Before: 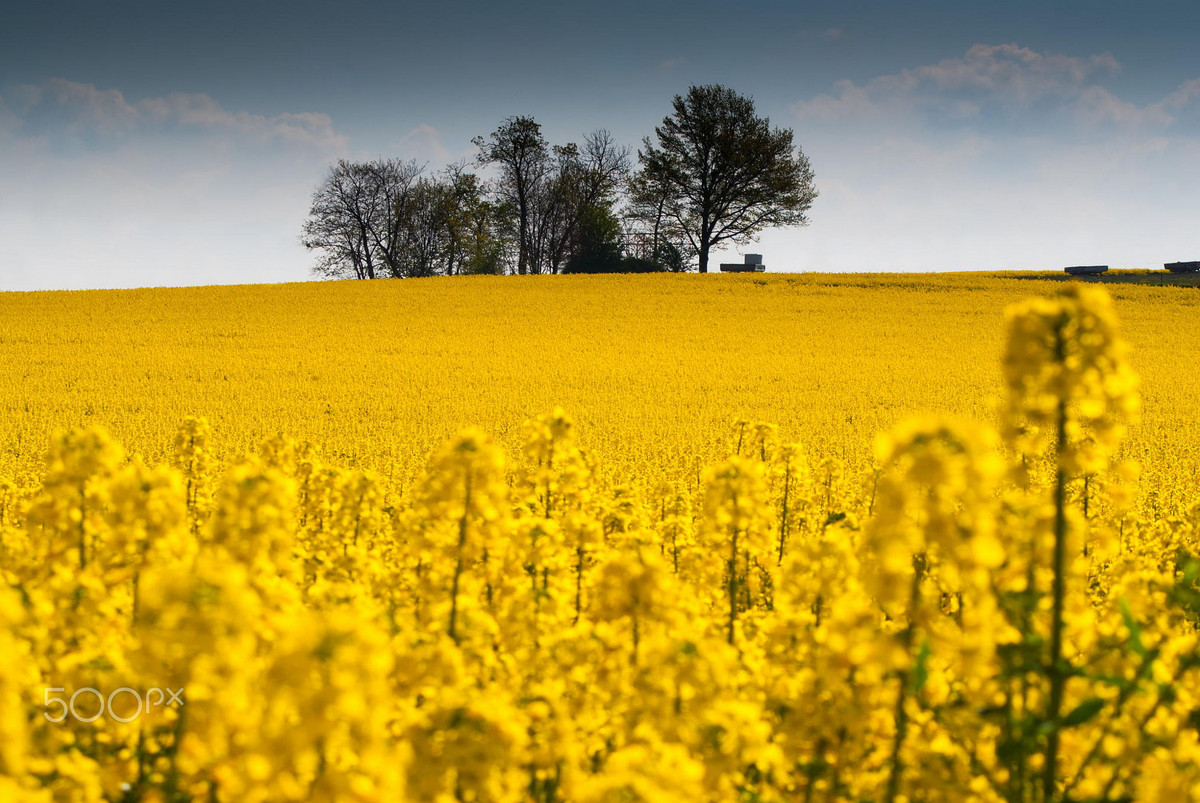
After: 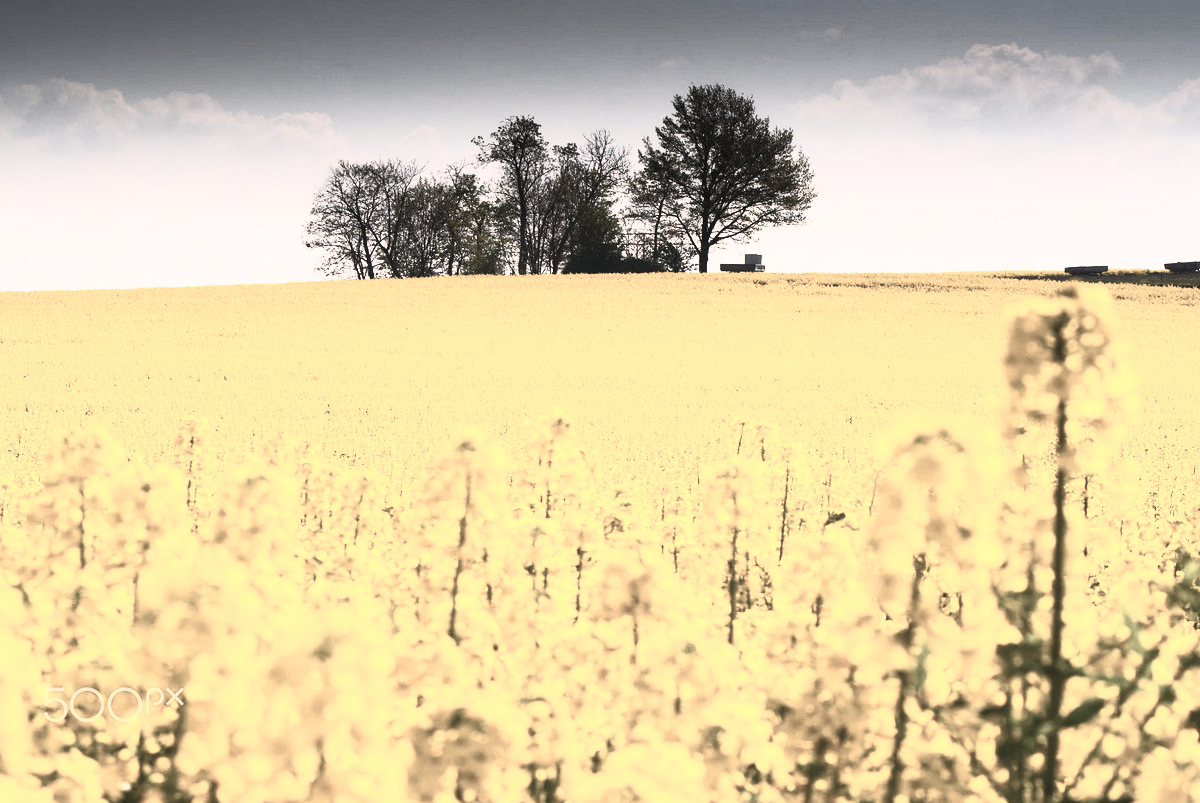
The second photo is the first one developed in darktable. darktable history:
exposure: exposure 0.081 EV, compensate exposure bias true, compensate highlight preservation false
contrast brightness saturation: contrast 0.555, brightness 0.572, saturation -0.329
color correction: highlights a* 5.52, highlights b* 5.18, saturation 0.67
